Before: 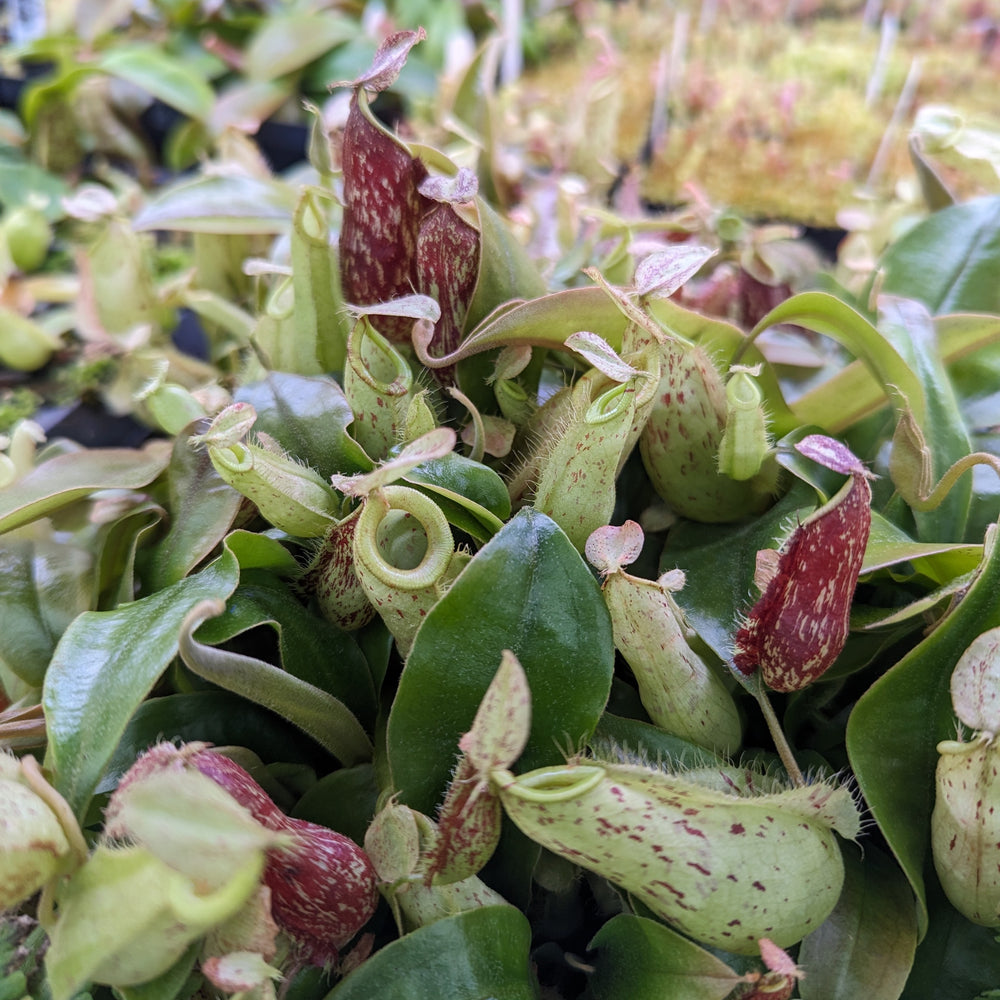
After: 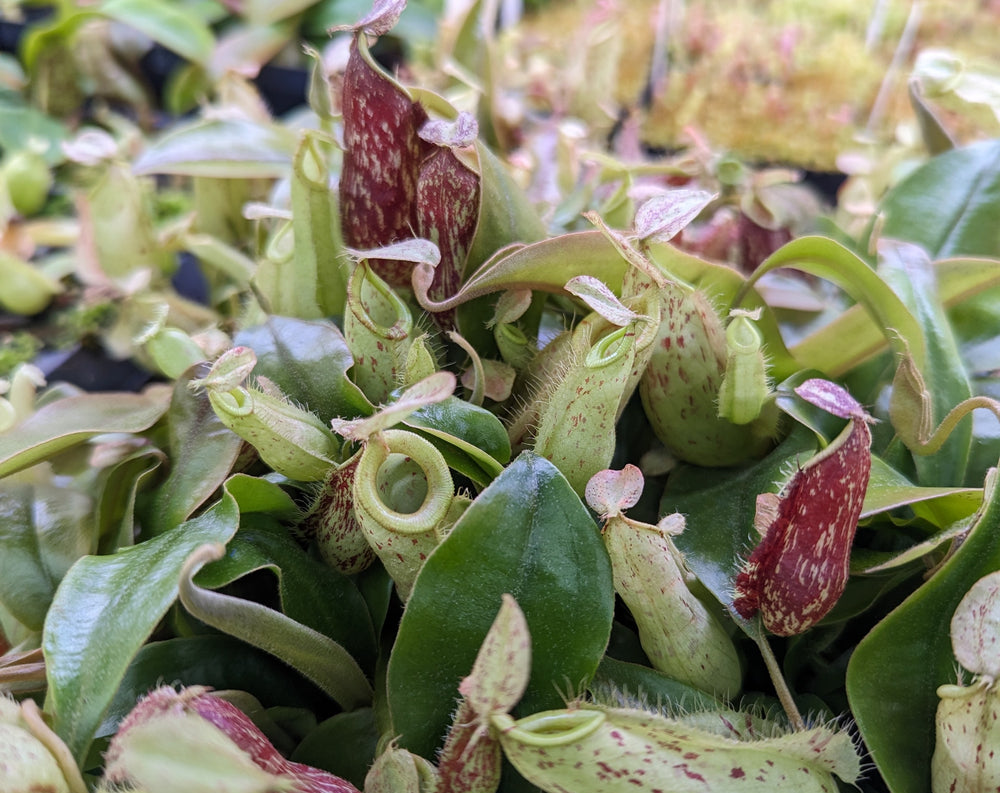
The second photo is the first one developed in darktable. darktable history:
crop and rotate: top 5.662%, bottom 15.003%
